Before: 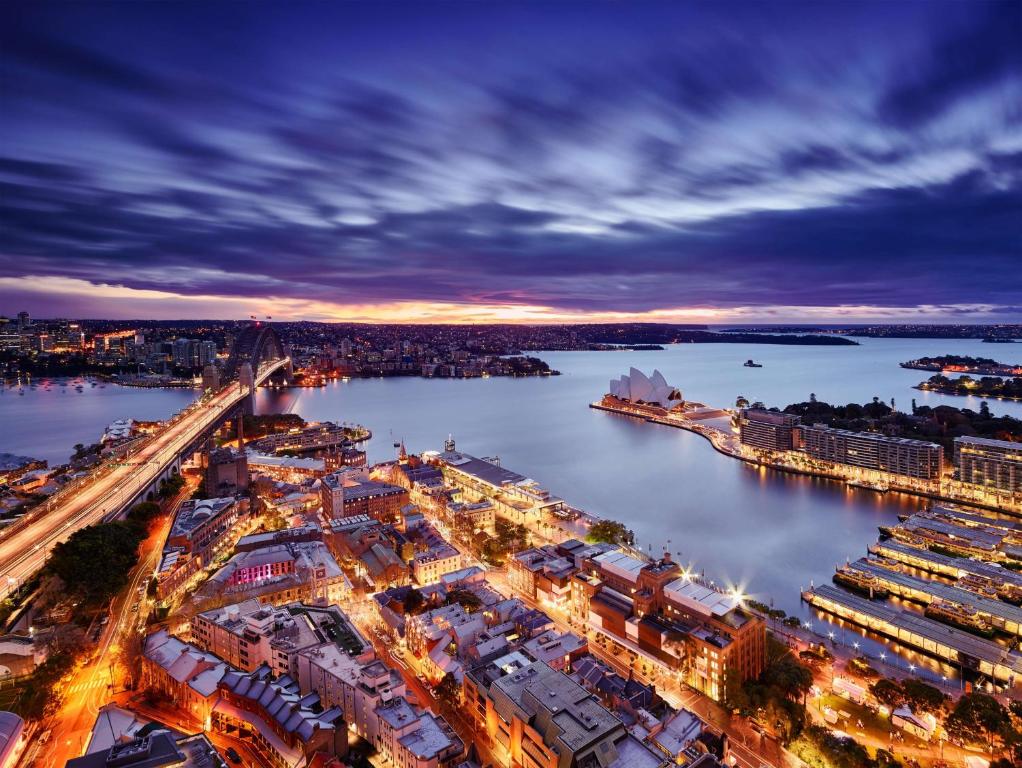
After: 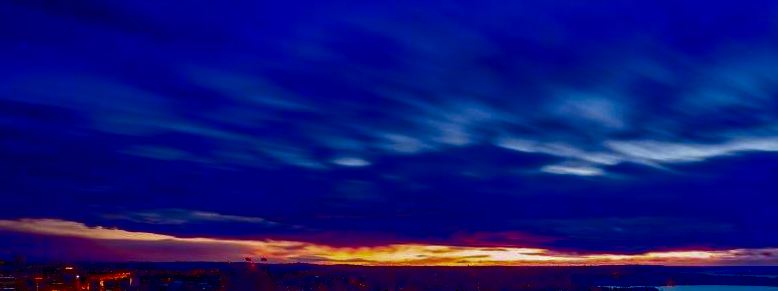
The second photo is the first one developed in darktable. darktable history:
levels: black 0.029%
contrast brightness saturation: brightness -0.994, saturation 0.981
crop: left 0.581%, top 7.628%, right 23.264%, bottom 54.476%
